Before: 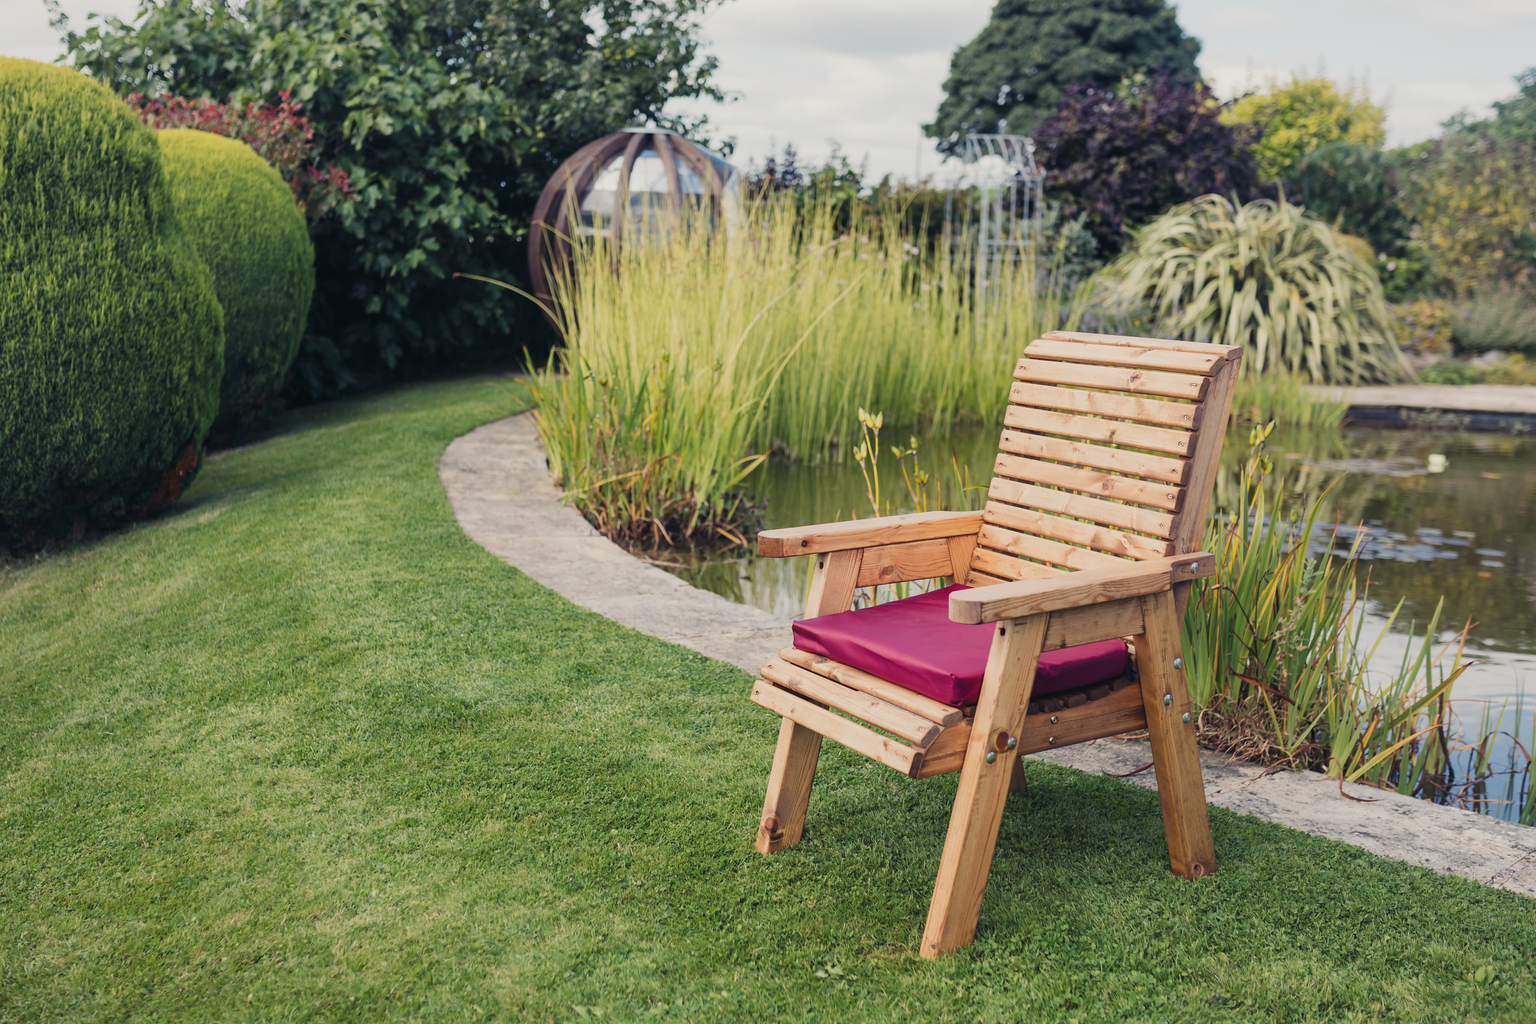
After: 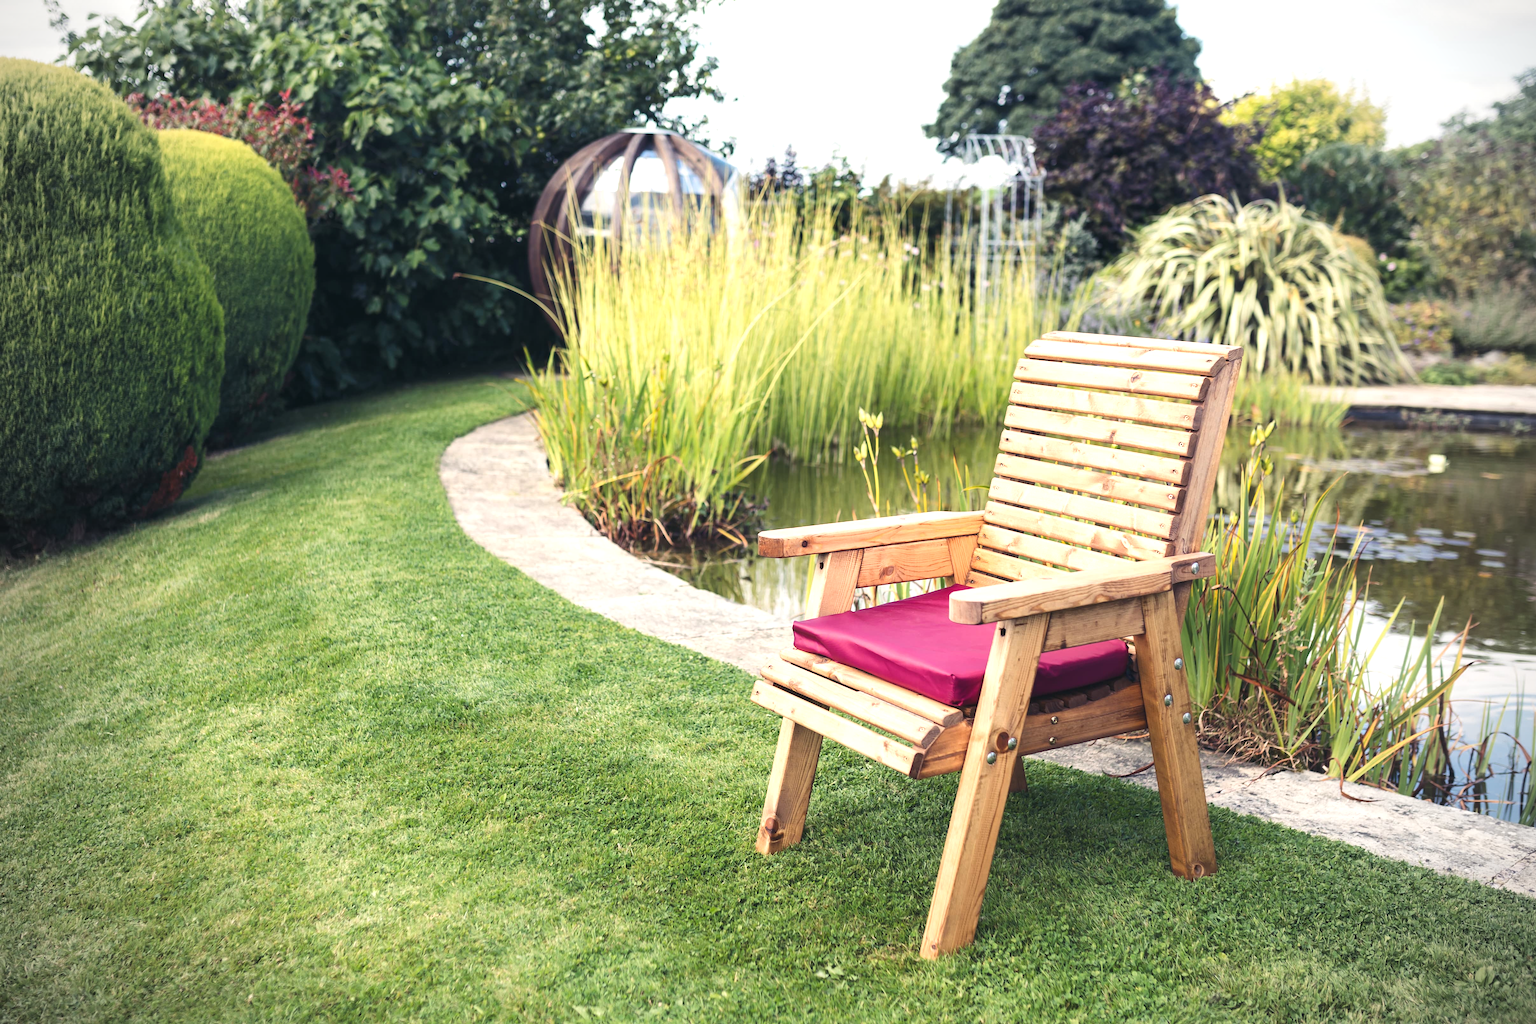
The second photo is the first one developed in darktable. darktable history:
tone equalizer: -8 EV -0.001 EV, -7 EV 0.001 EV, -6 EV -0.002 EV, -5 EV -0.003 EV, -4 EV -0.062 EV, -3 EV -0.222 EV, -2 EV -0.267 EV, -1 EV 0.105 EV, +0 EV 0.303 EV
vignetting: fall-off start 79.88%
exposure: black level correction 0, exposure 0.68 EV, compensate exposure bias true, compensate highlight preservation false
